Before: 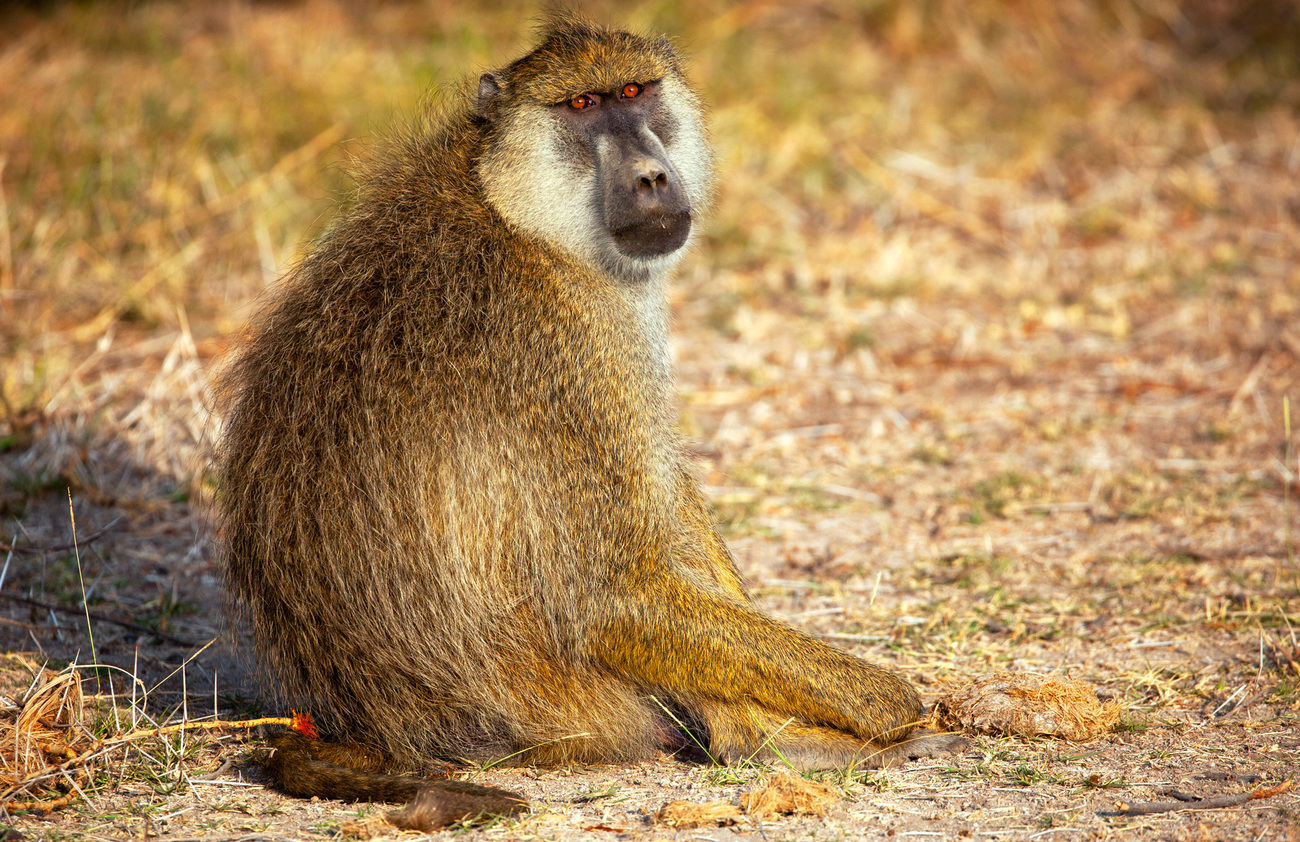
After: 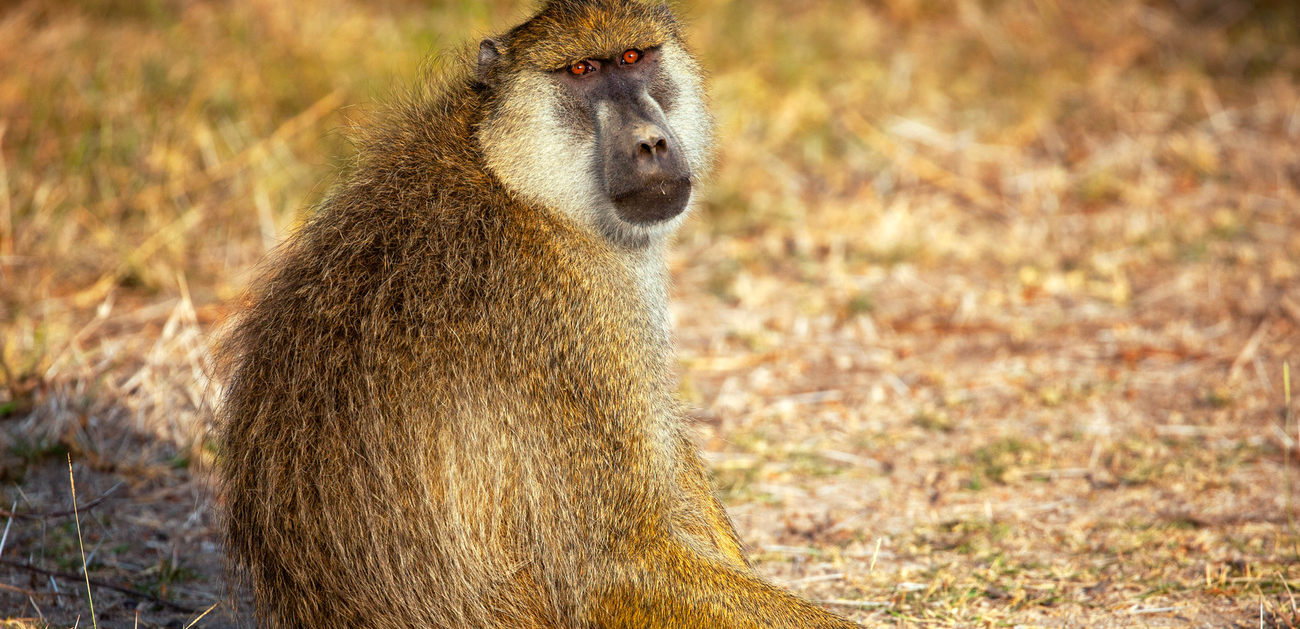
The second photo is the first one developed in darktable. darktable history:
crop: top 4.06%, bottom 21.143%
